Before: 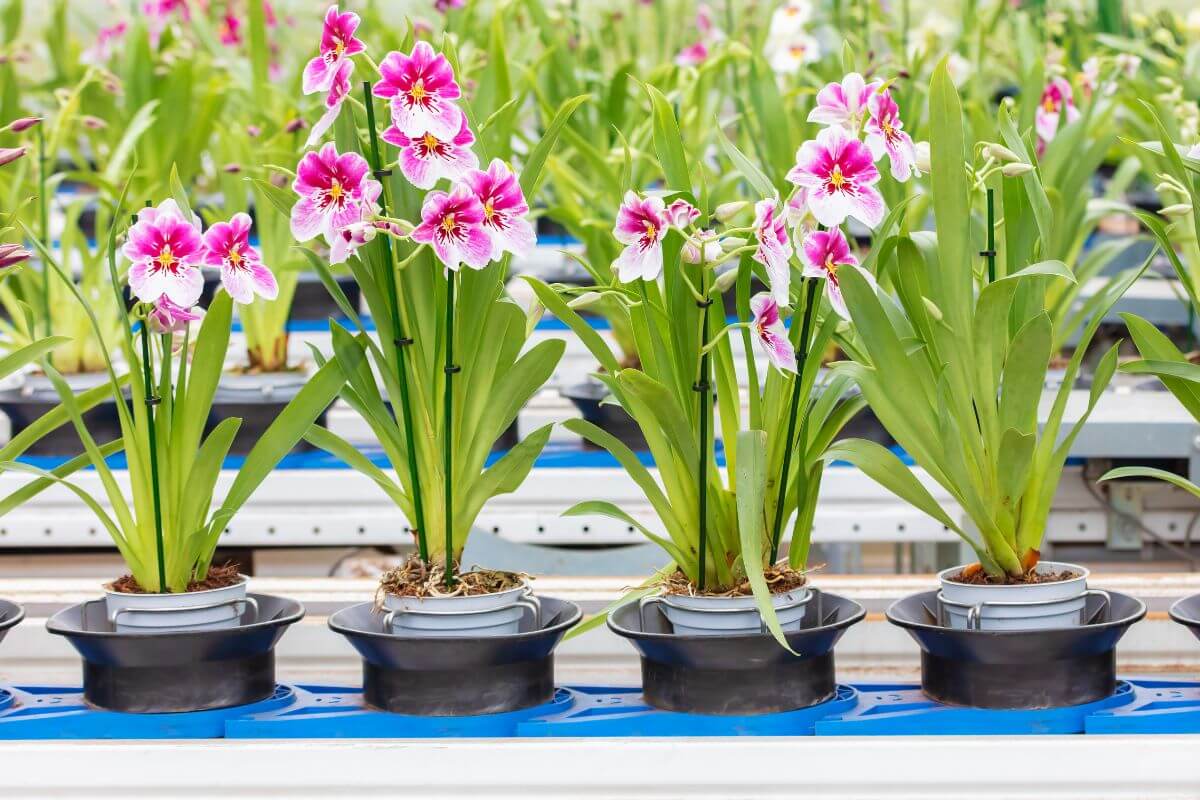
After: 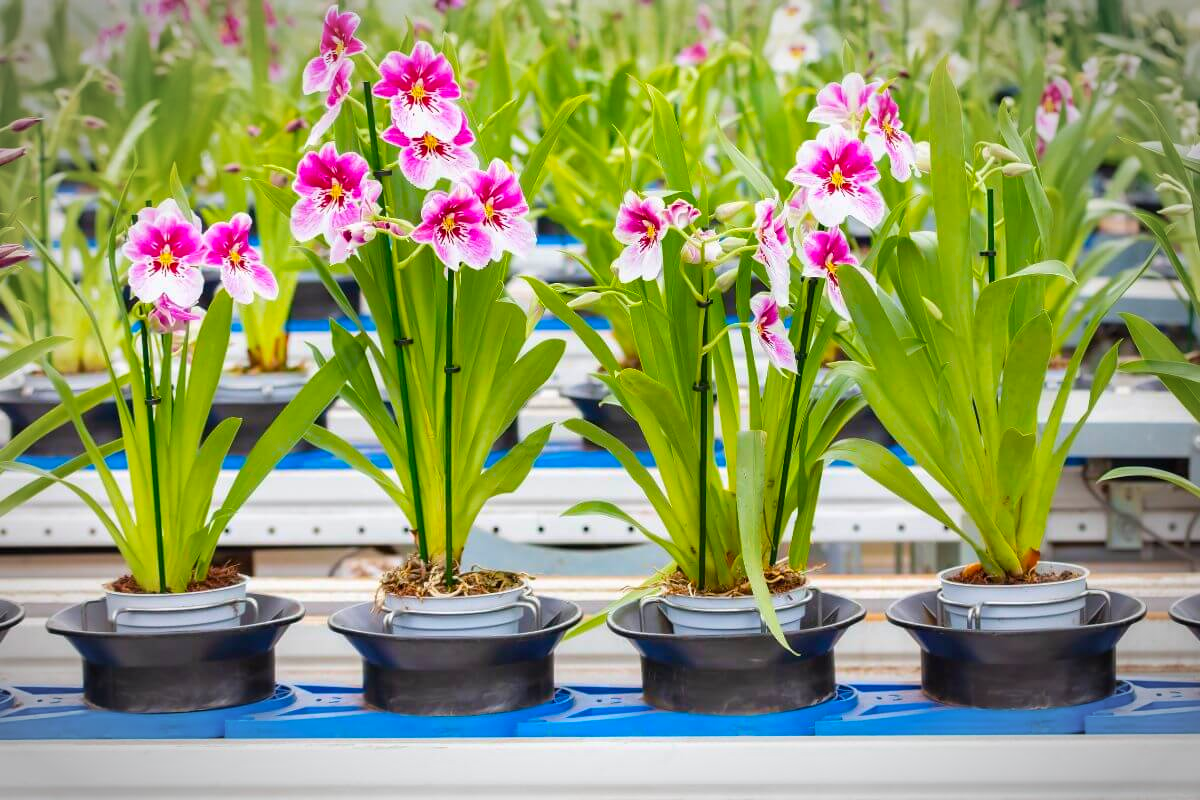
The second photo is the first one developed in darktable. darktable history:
vignetting: automatic ratio true
color balance rgb: perceptual saturation grading › global saturation 20%, global vibrance 20%
